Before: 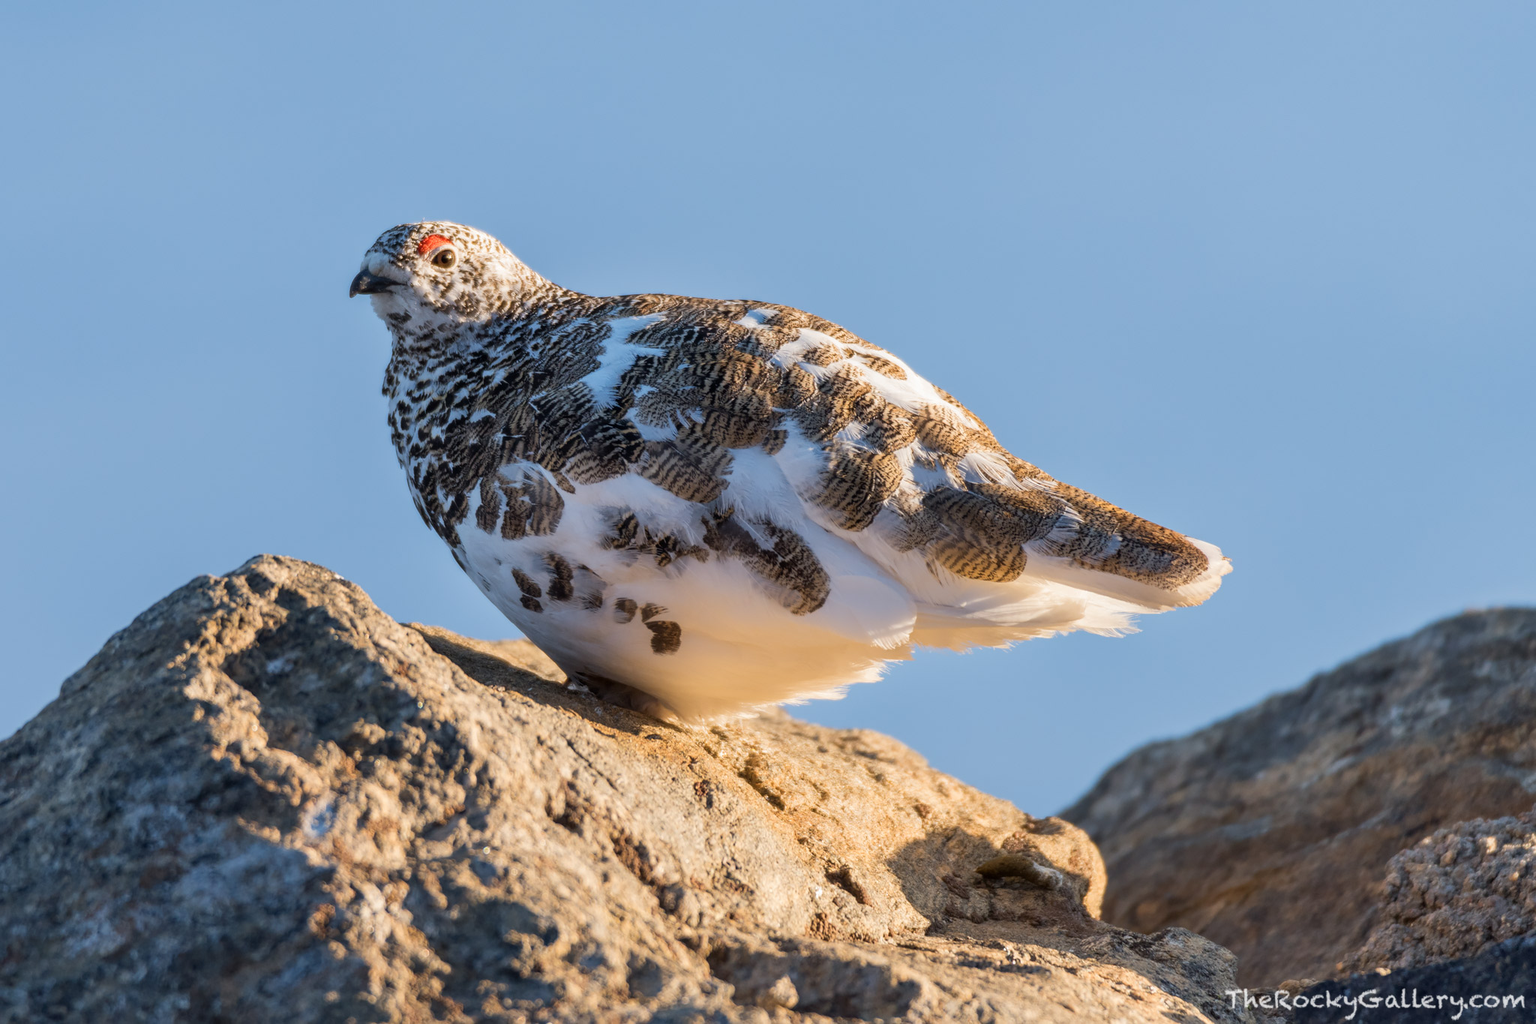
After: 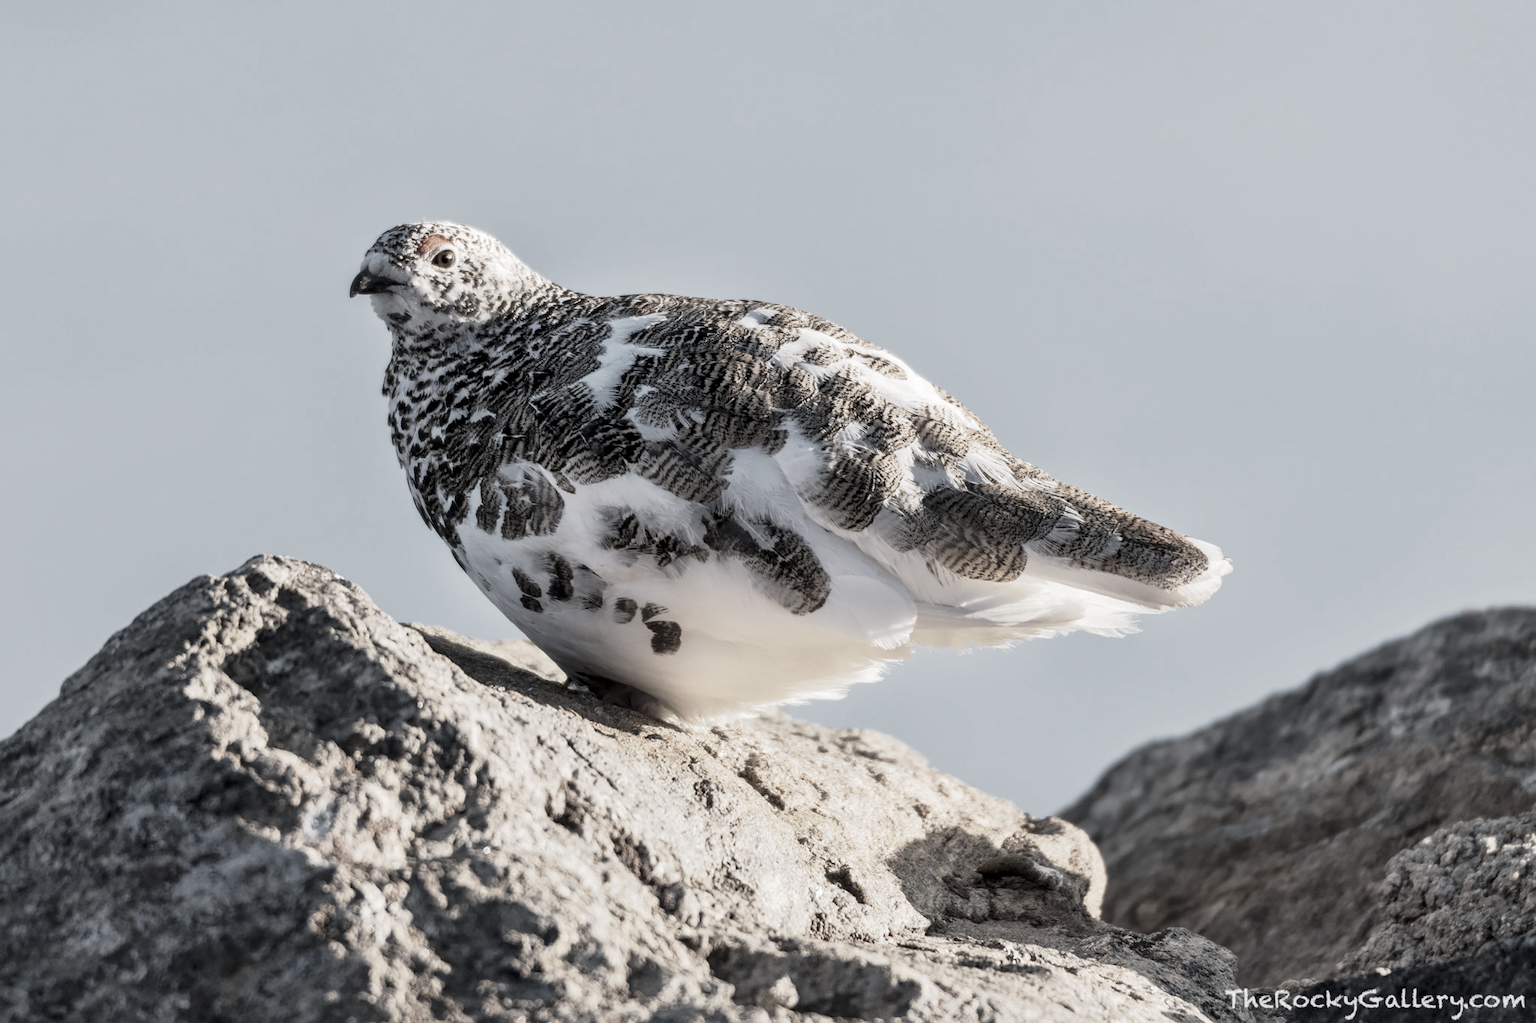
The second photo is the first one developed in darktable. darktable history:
local contrast: mode bilateral grid, contrast 19, coarseness 49, detail 119%, midtone range 0.2
tone curve: curves: ch0 [(0, 0.006) (0.037, 0.022) (0.123, 0.105) (0.19, 0.173) (0.277, 0.279) (0.474, 0.517) (0.597, 0.662) (0.687, 0.774) (0.855, 0.891) (1, 0.982)]; ch1 [(0, 0) (0.243, 0.245) (0.422, 0.415) (0.493, 0.495) (0.508, 0.503) (0.544, 0.552) (0.557, 0.582) (0.626, 0.672) (0.694, 0.732) (1, 1)]; ch2 [(0, 0) (0.249, 0.216) (0.356, 0.329) (0.424, 0.442) (0.476, 0.483) (0.498, 0.5) (0.517, 0.519) (0.532, 0.539) (0.562, 0.596) (0.614, 0.662) (0.706, 0.757) (0.808, 0.809) (0.991, 0.968)], preserve colors none
color correction: highlights b* -0.011, saturation 0.205
